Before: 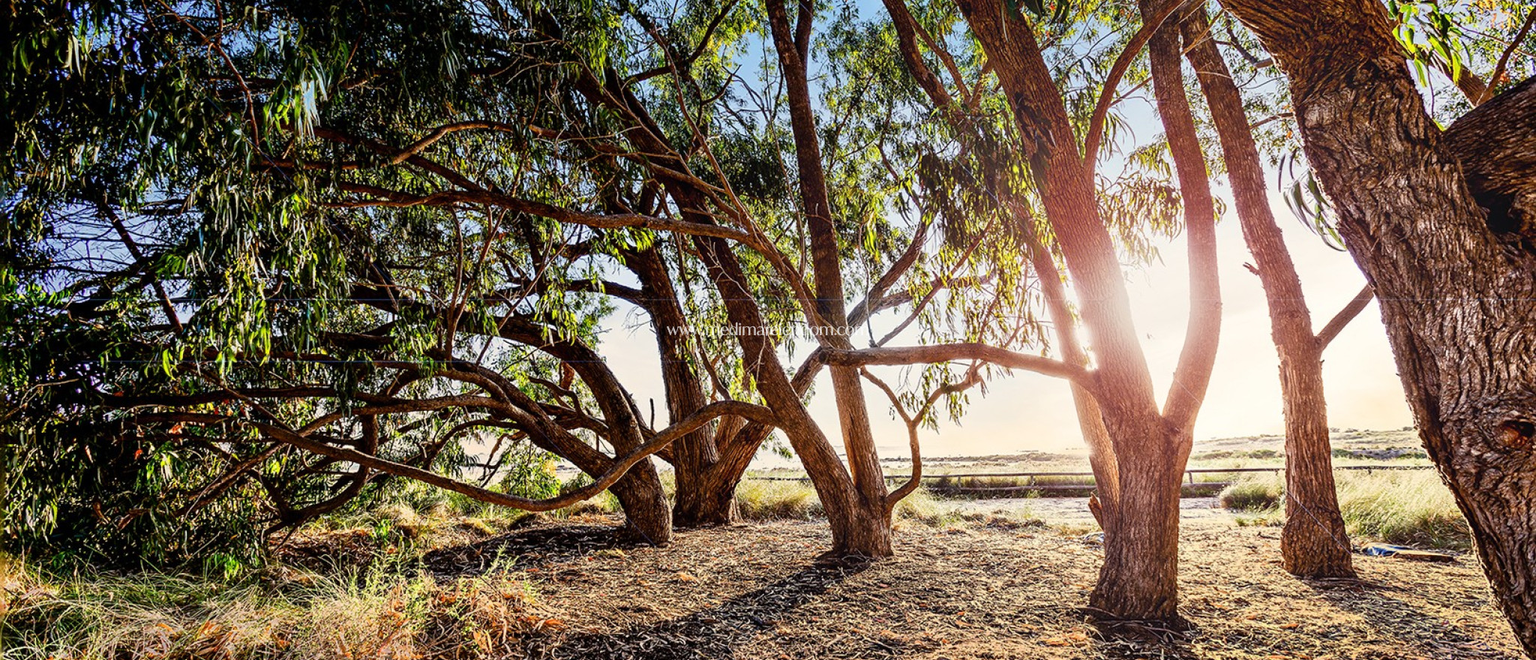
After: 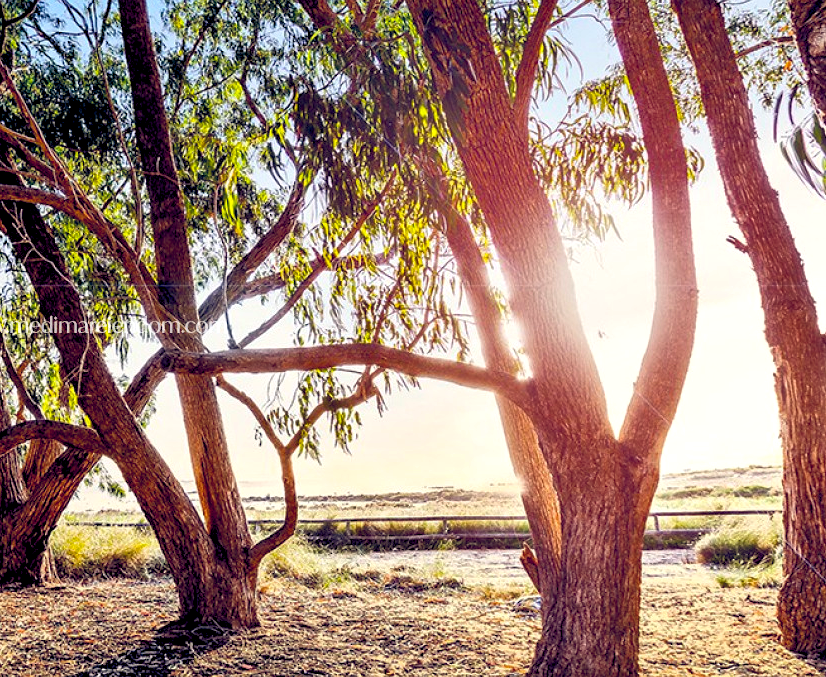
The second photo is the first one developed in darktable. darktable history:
shadows and highlights: soften with gaussian
crop: left 45.464%, top 13.034%, right 14.198%, bottom 10.012%
color balance rgb: global offset › luminance -0.274%, global offset › chroma 0.308%, global offset › hue 261.46°, perceptual saturation grading › global saturation 31.299%, global vibrance 9.735%
exposure: black level correction 0.007, exposure 0.159 EV, compensate exposure bias true, compensate highlight preservation false
